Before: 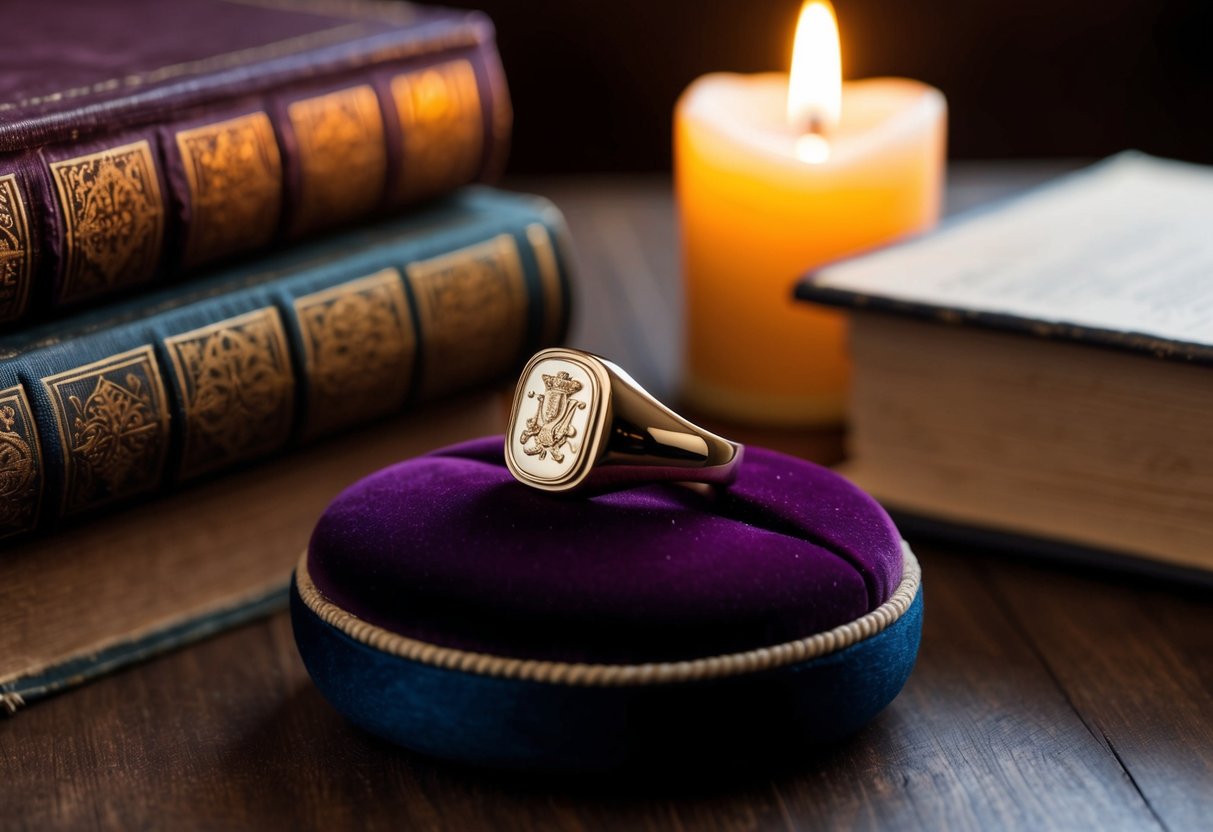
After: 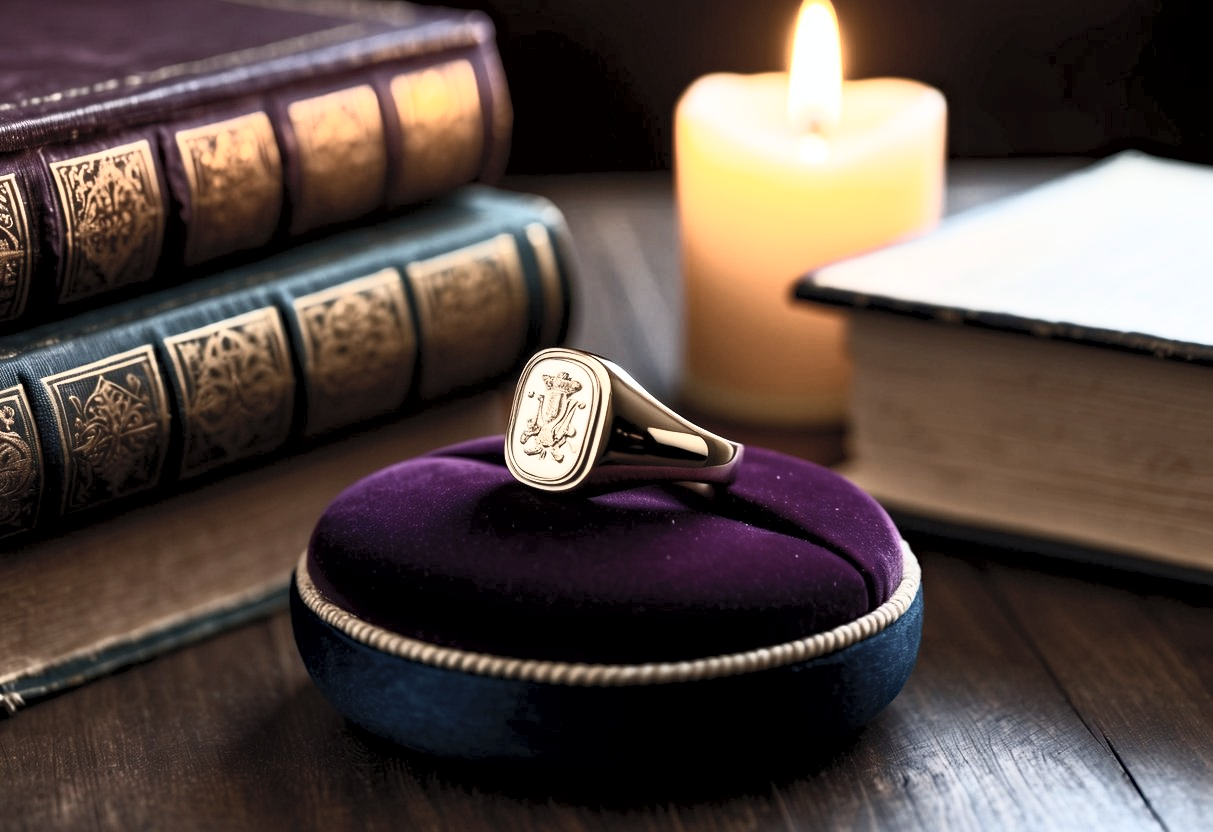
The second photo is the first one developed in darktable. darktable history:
contrast brightness saturation: contrast 0.57, brightness 0.57, saturation -0.34
haze removal: compatibility mode true, adaptive false
exposure: black level correction 0.001, compensate highlight preservation false
